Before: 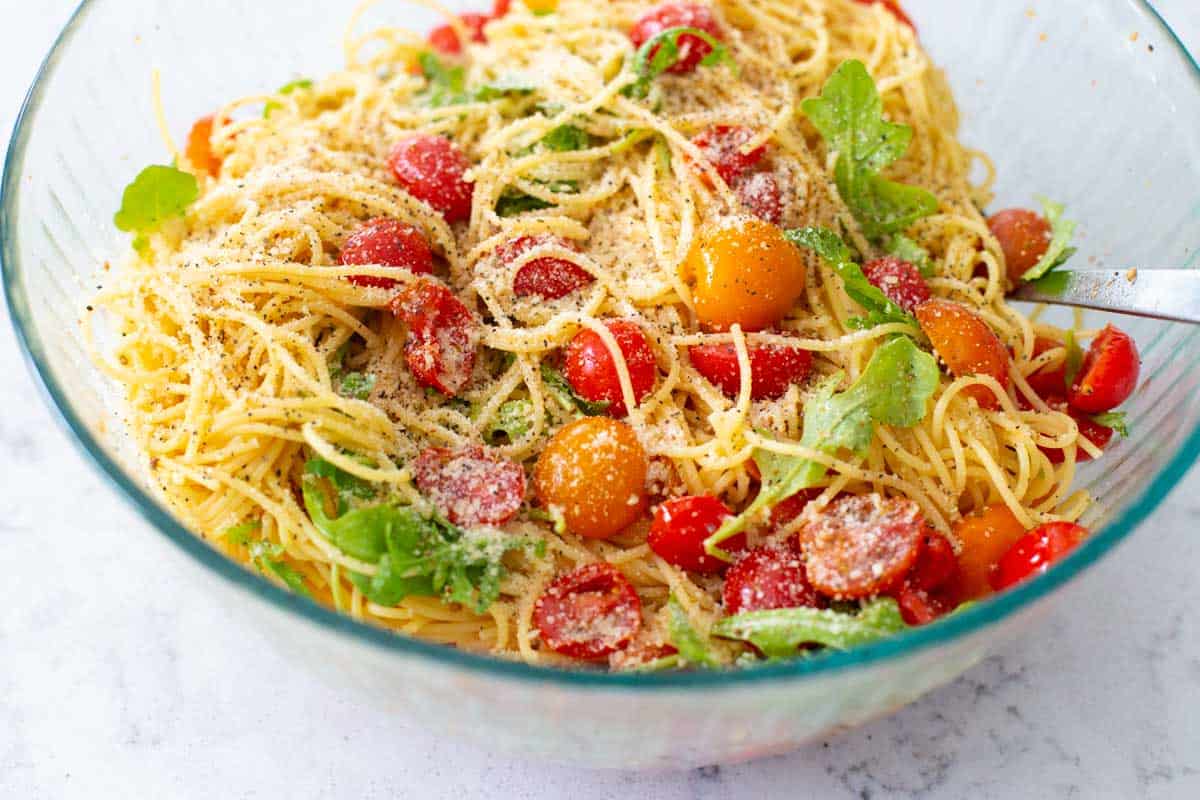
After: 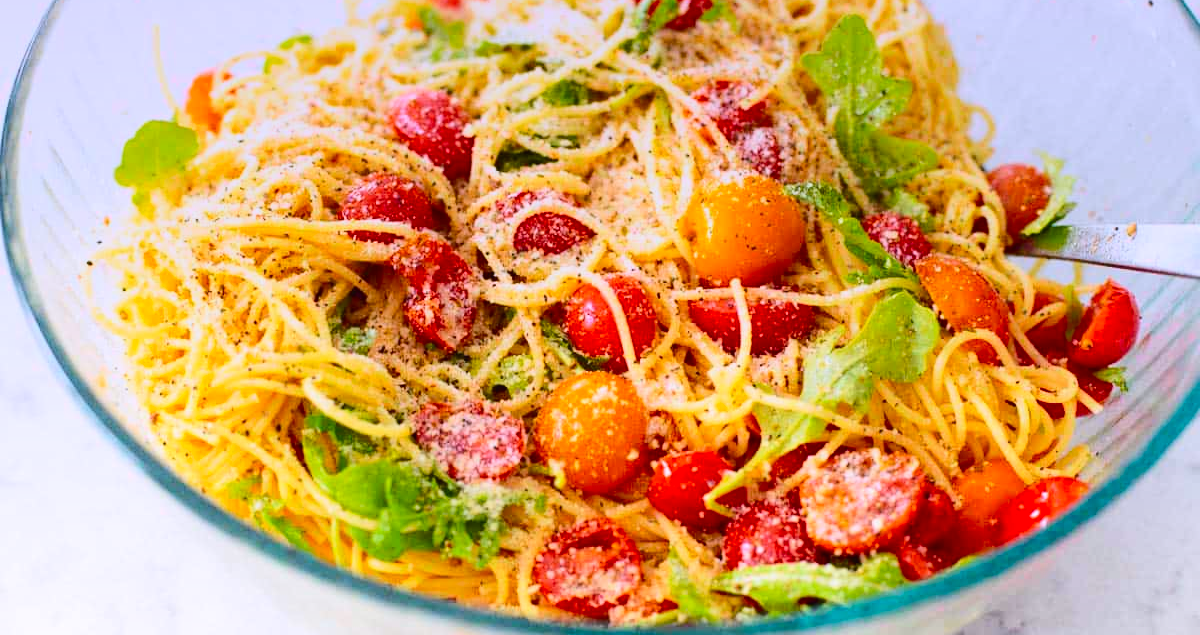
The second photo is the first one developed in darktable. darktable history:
tone curve: curves: ch0 [(0, 0.023) (0.103, 0.087) (0.295, 0.297) (0.445, 0.531) (0.553, 0.665) (0.735, 0.843) (0.994, 1)]; ch1 [(0, 0) (0.414, 0.395) (0.447, 0.447) (0.485, 0.495) (0.512, 0.523) (0.542, 0.581) (0.581, 0.632) (0.646, 0.715) (1, 1)]; ch2 [(0, 0) (0.369, 0.388) (0.449, 0.431) (0.478, 0.471) (0.516, 0.517) (0.579, 0.624) (0.674, 0.775) (1, 1)], color space Lab, independent channels, preserve colors none
crop and rotate: top 5.667%, bottom 14.937%
graduated density: hue 238.83°, saturation 50%
